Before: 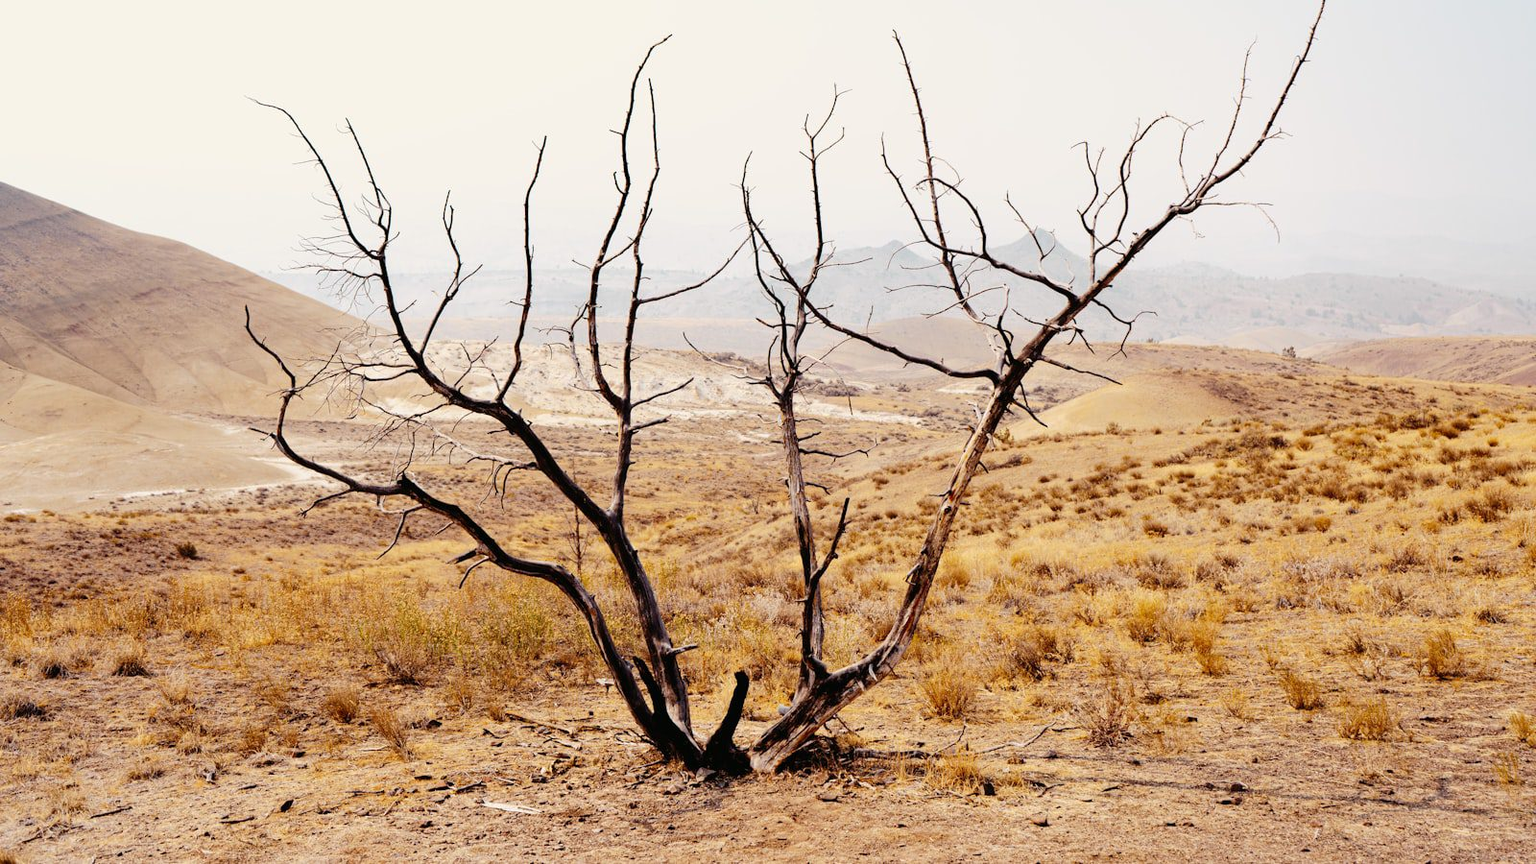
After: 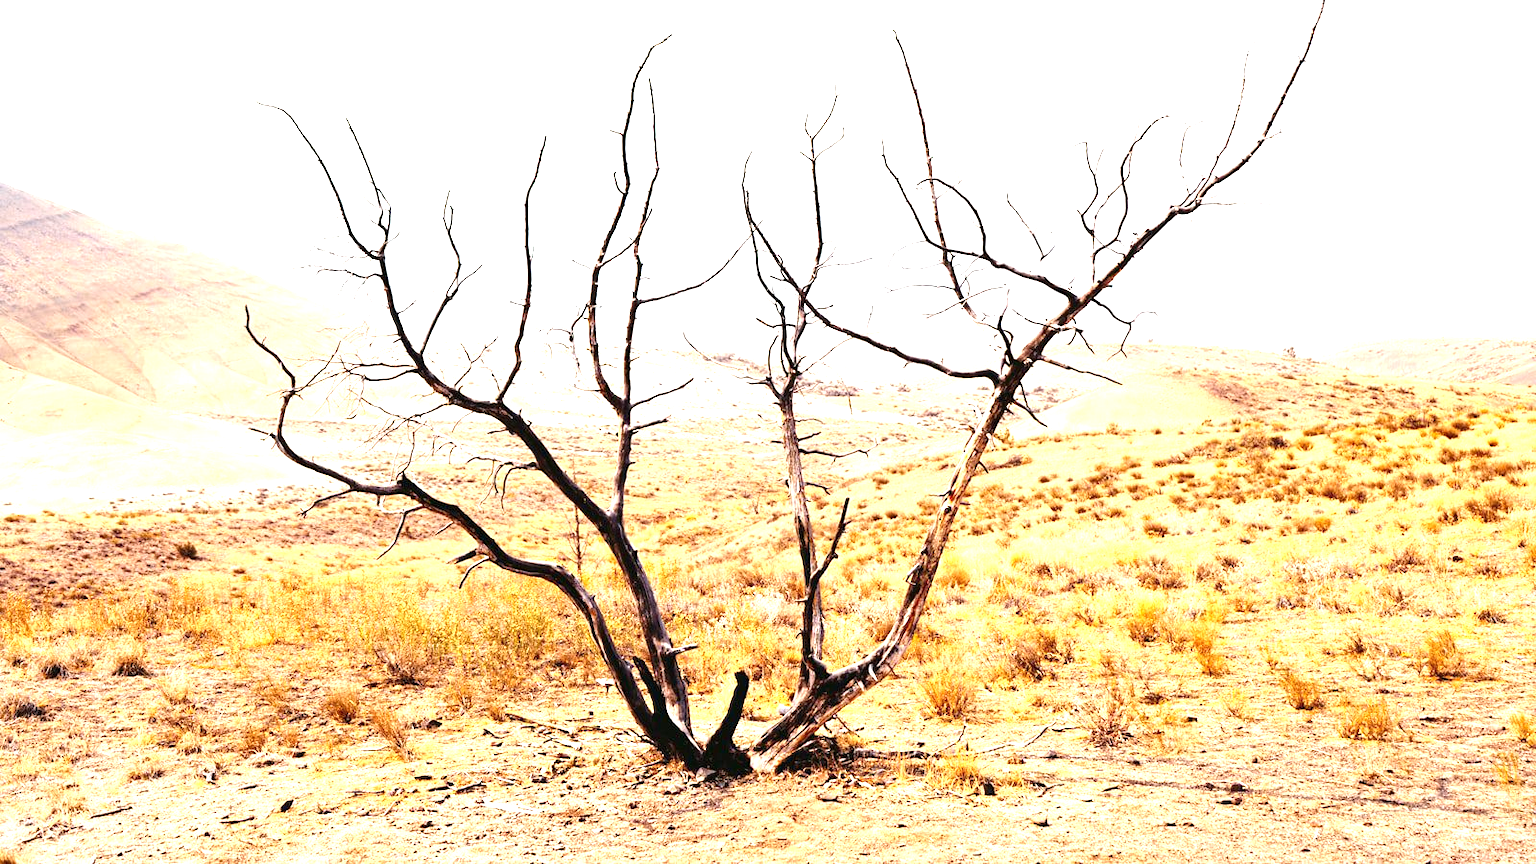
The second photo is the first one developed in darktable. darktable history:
exposure: black level correction 0, exposure 1.449 EV, compensate highlight preservation false
